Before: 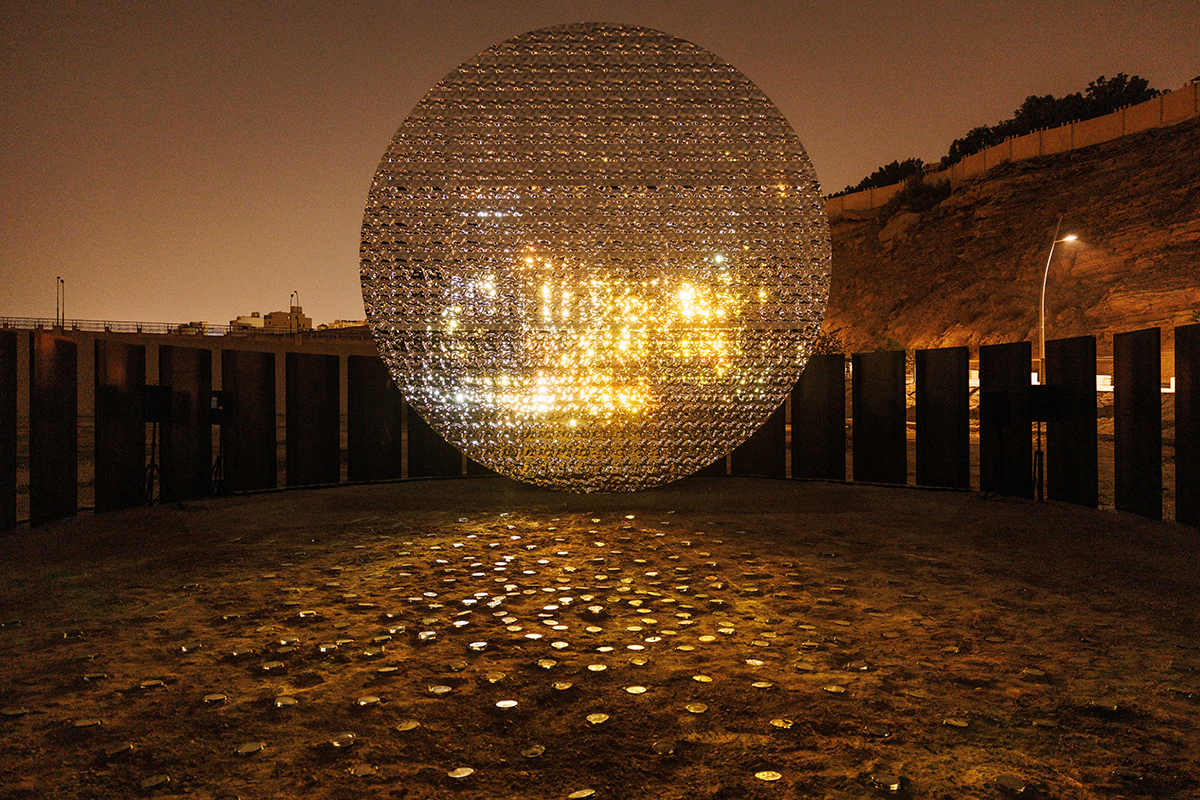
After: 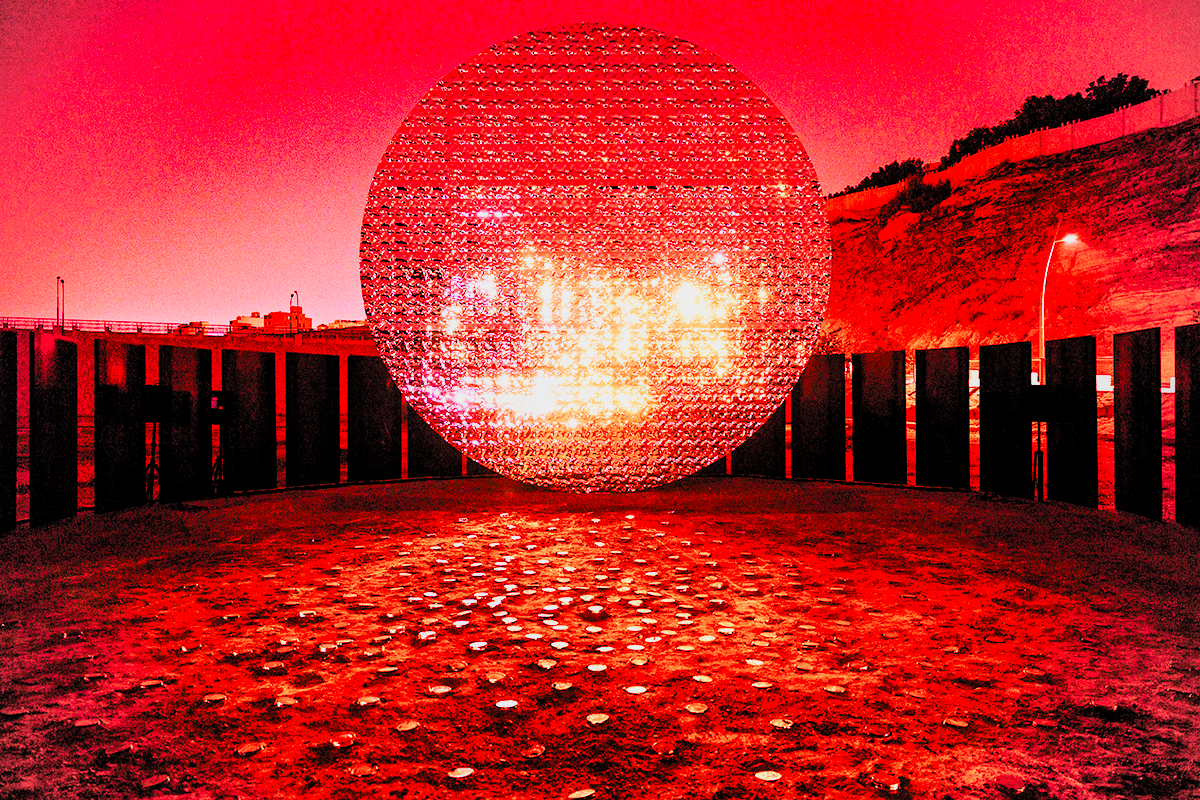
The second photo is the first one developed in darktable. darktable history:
raw chromatic aberrations: on, module defaults
color balance rgb: perceptual saturation grading › global saturation 25%, perceptual brilliance grading › mid-tones 10%, perceptual brilliance grading › shadows 15%, global vibrance 20%
filmic rgb: black relative exposure -7.65 EV, white relative exposure 4.56 EV, hardness 3.61
highlight reconstruction: method reconstruct color, iterations 1, diameter of reconstruction 64 px
hot pixels: on, module defaults
lens correction: scale 1.01, crop 1, focal 85, aperture 2.8, distance 10.02, camera "Canon EOS RP", lens "Canon RF 85mm F2 MACRO IS STM"
raw denoise: x [[0, 0.25, 0.5, 0.75, 1] ×4]
tone equalizer "mask blending: all purposes": on, module defaults
white balance: red 2.129, blue 1.575
local contrast: highlights 100%, shadows 100%, detail 120%, midtone range 0.2
contrast brightness saturation: contrast 0.2, brightness 0.16, saturation 0.22
exposure: black level correction -0.002, exposure 0.54 EV, compensate highlight preservation false
filmic: grey point source 18, black point source -8.65, white point source 2.45, grey point target 18, white point target 100, output power 2.2, latitude stops 2, contrast 1.5, saturation 100, global saturation 100
haze removal: strength 0.29, distance 0.25, compatibility mode true, adaptive false
vibrance: on, module defaults
vignetting: fall-off radius 60.92%
